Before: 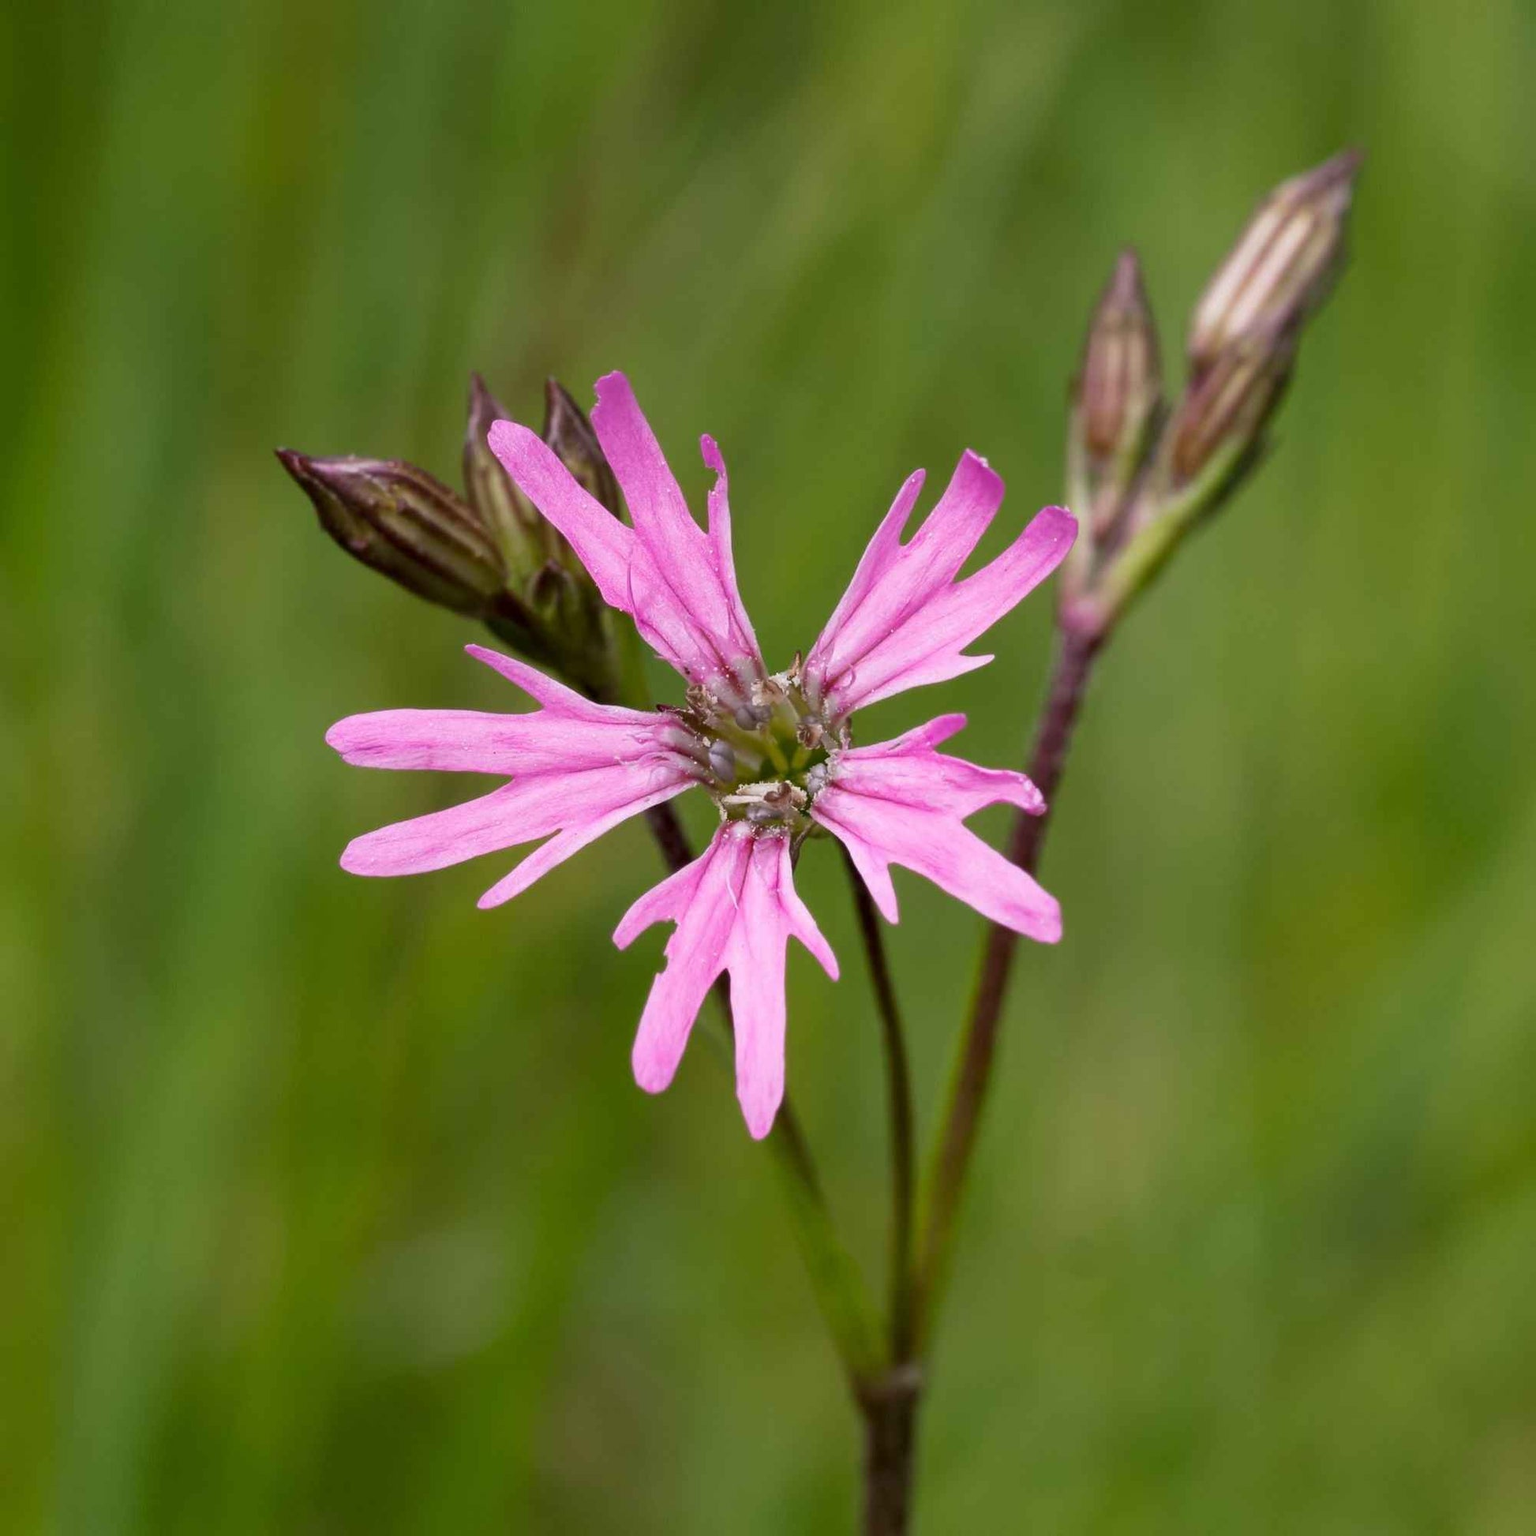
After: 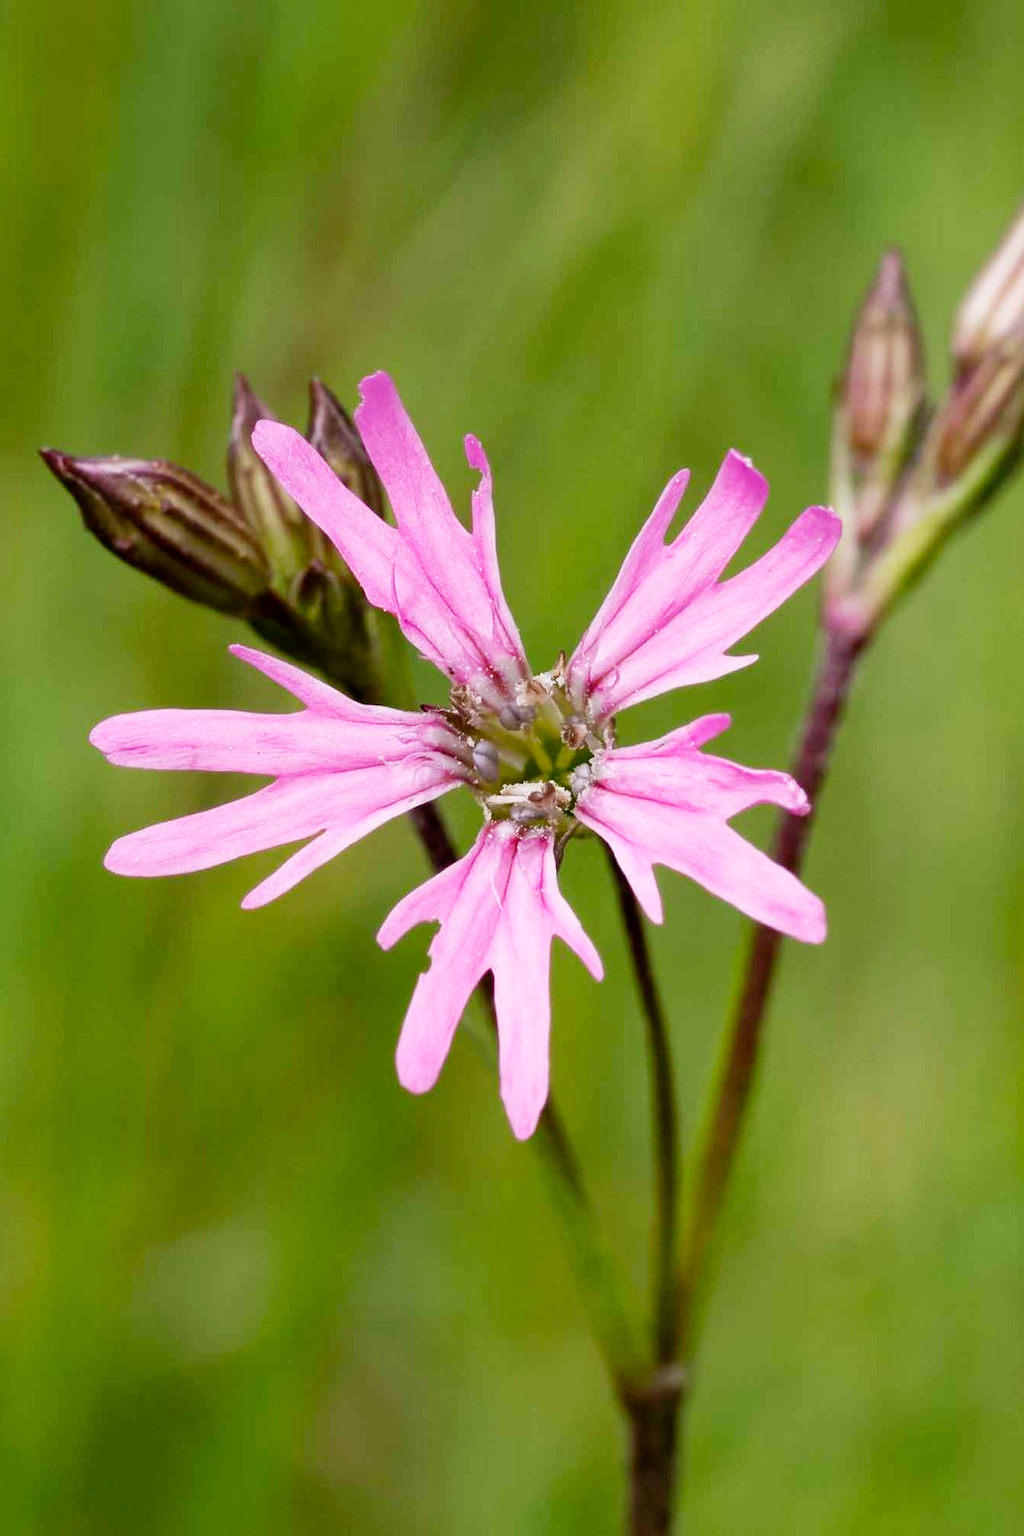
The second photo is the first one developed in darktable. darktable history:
crop: left 15.368%, right 17.888%
tone curve: curves: ch0 [(0, 0) (0.051, 0.027) (0.096, 0.071) (0.219, 0.248) (0.428, 0.52) (0.596, 0.713) (0.727, 0.823) (0.859, 0.924) (1, 1)]; ch1 [(0, 0) (0.1, 0.038) (0.318, 0.221) (0.413, 0.325) (0.454, 0.41) (0.493, 0.478) (0.503, 0.501) (0.516, 0.515) (0.548, 0.575) (0.561, 0.596) (0.594, 0.647) (0.666, 0.701) (1, 1)]; ch2 [(0, 0) (0.453, 0.44) (0.479, 0.476) (0.504, 0.5) (0.52, 0.526) (0.557, 0.585) (0.583, 0.608) (0.824, 0.815) (1, 1)], preserve colors none
